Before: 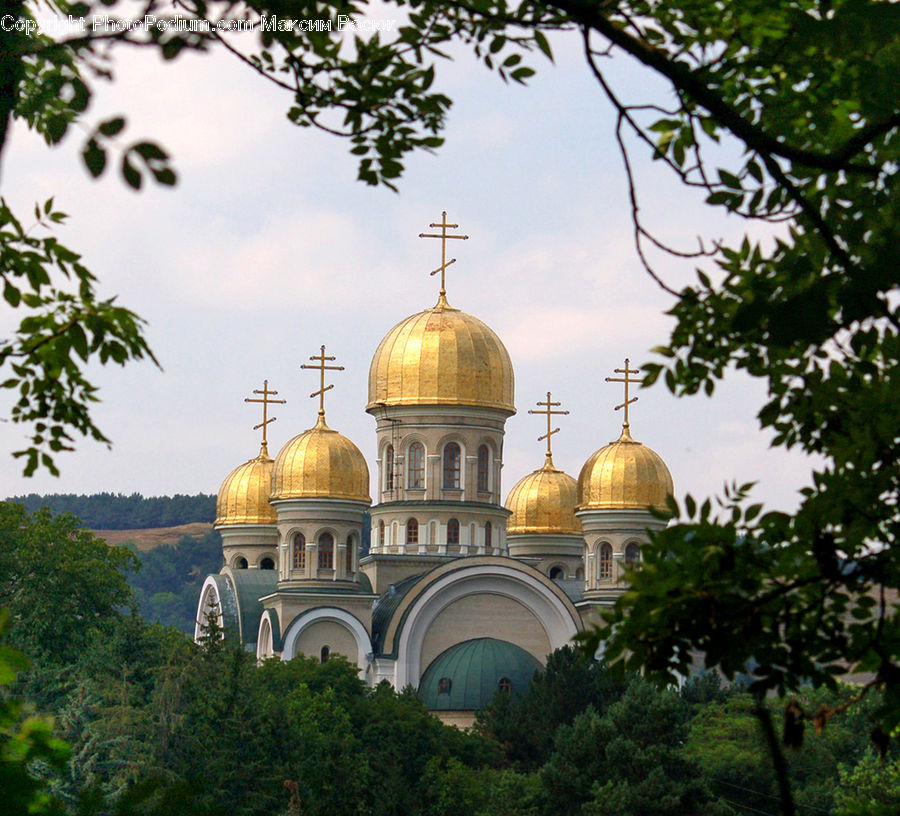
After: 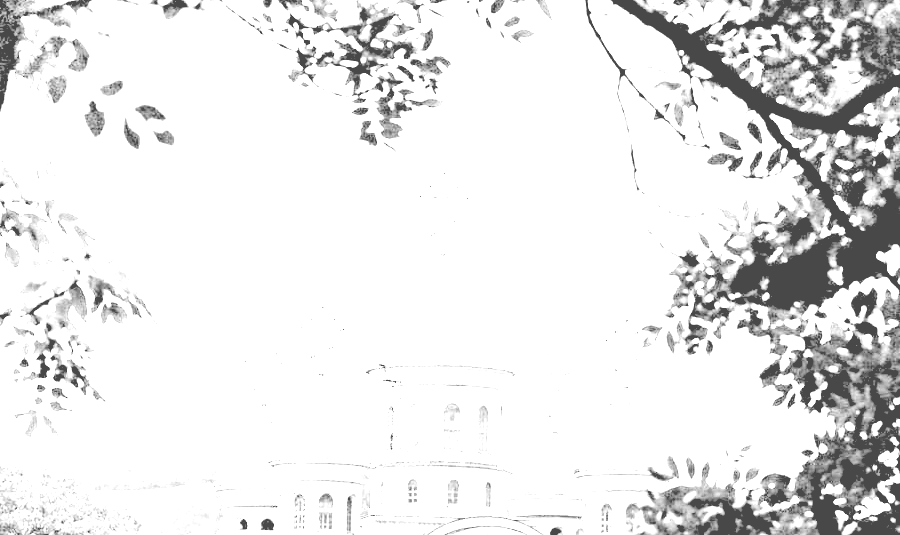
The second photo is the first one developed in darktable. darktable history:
exposure: black level correction 0.001, exposure 1.735 EV, compensate highlight preservation false
contrast equalizer: y [[0.5, 0.5, 0.501, 0.63, 0.504, 0.5], [0.5 ×6], [0.5 ×6], [0 ×6], [0 ×6]]
crop and rotate: top 4.848%, bottom 29.503%
rgb levels: preserve colors sum RGB, levels [[0.038, 0.433, 0.934], [0, 0.5, 1], [0, 0.5, 1]]
monochrome: on, module defaults
base curve: curves: ch0 [(0, 0.003) (0.001, 0.002) (0.006, 0.004) (0.02, 0.022) (0.048, 0.086) (0.094, 0.234) (0.162, 0.431) (0.258, 0.629) (0.385, 0.8) (0.548, 0.918) (0.751, 0.988) (1, 1)], preserve colors none
colorize: hue 28.8°, source mix 100%
